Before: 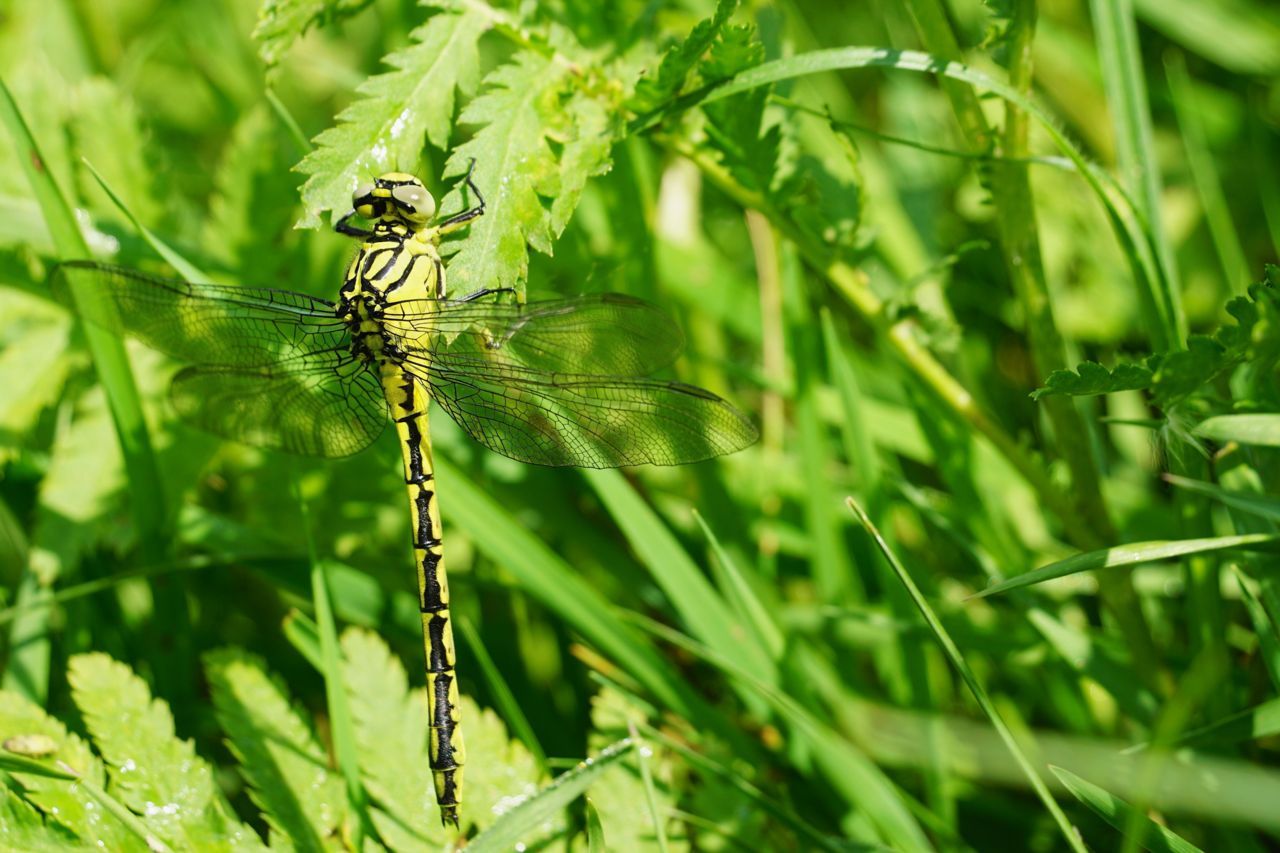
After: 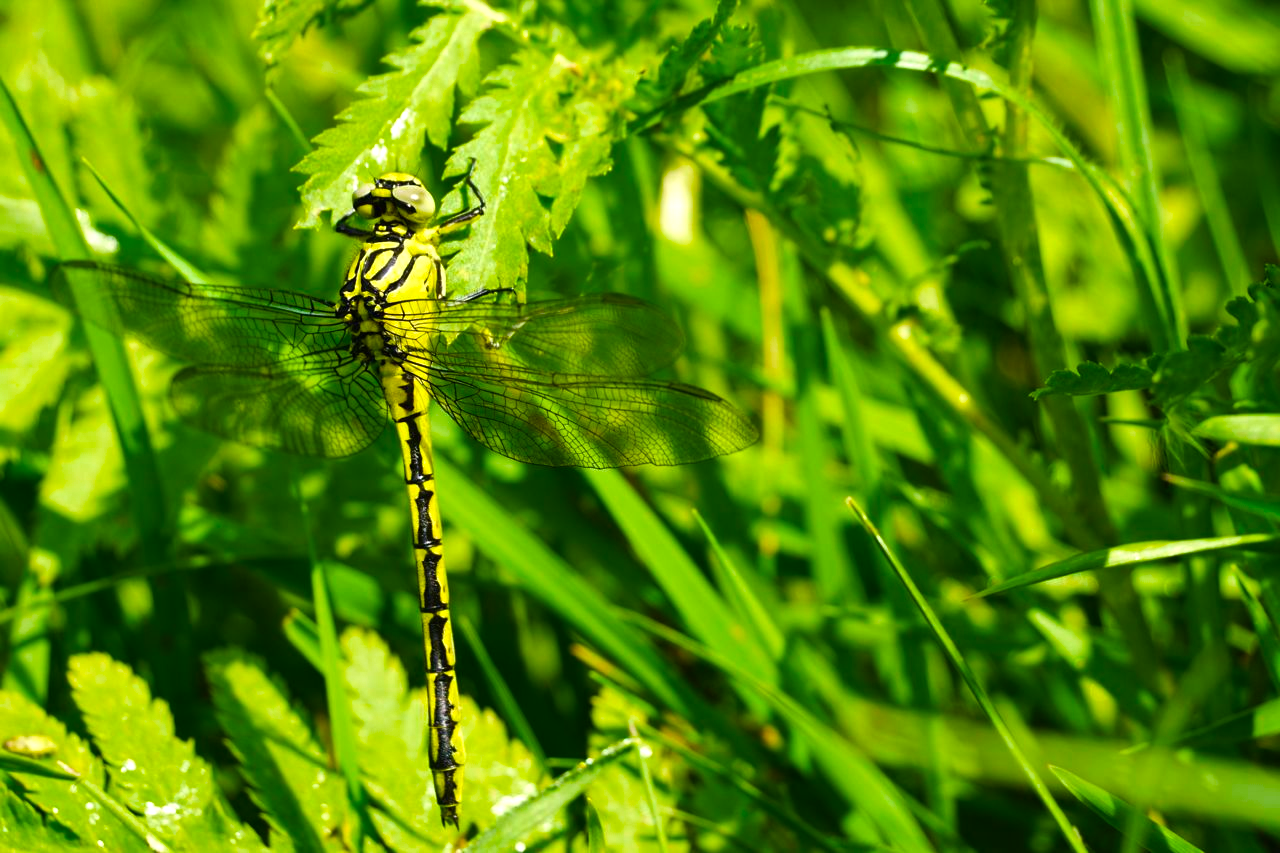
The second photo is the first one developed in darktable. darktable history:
shadows and highlights: soften with gaussian
color balance rgb: linear chroma grading › global chroma 15.331%, perceptual saturation grading › global saturation 19.814%, perceptual brilliance grading › global brilliance 21.127%, perceptual brilliance grading › shadows -34.387%, saturation formula JzAzBz (2021)
